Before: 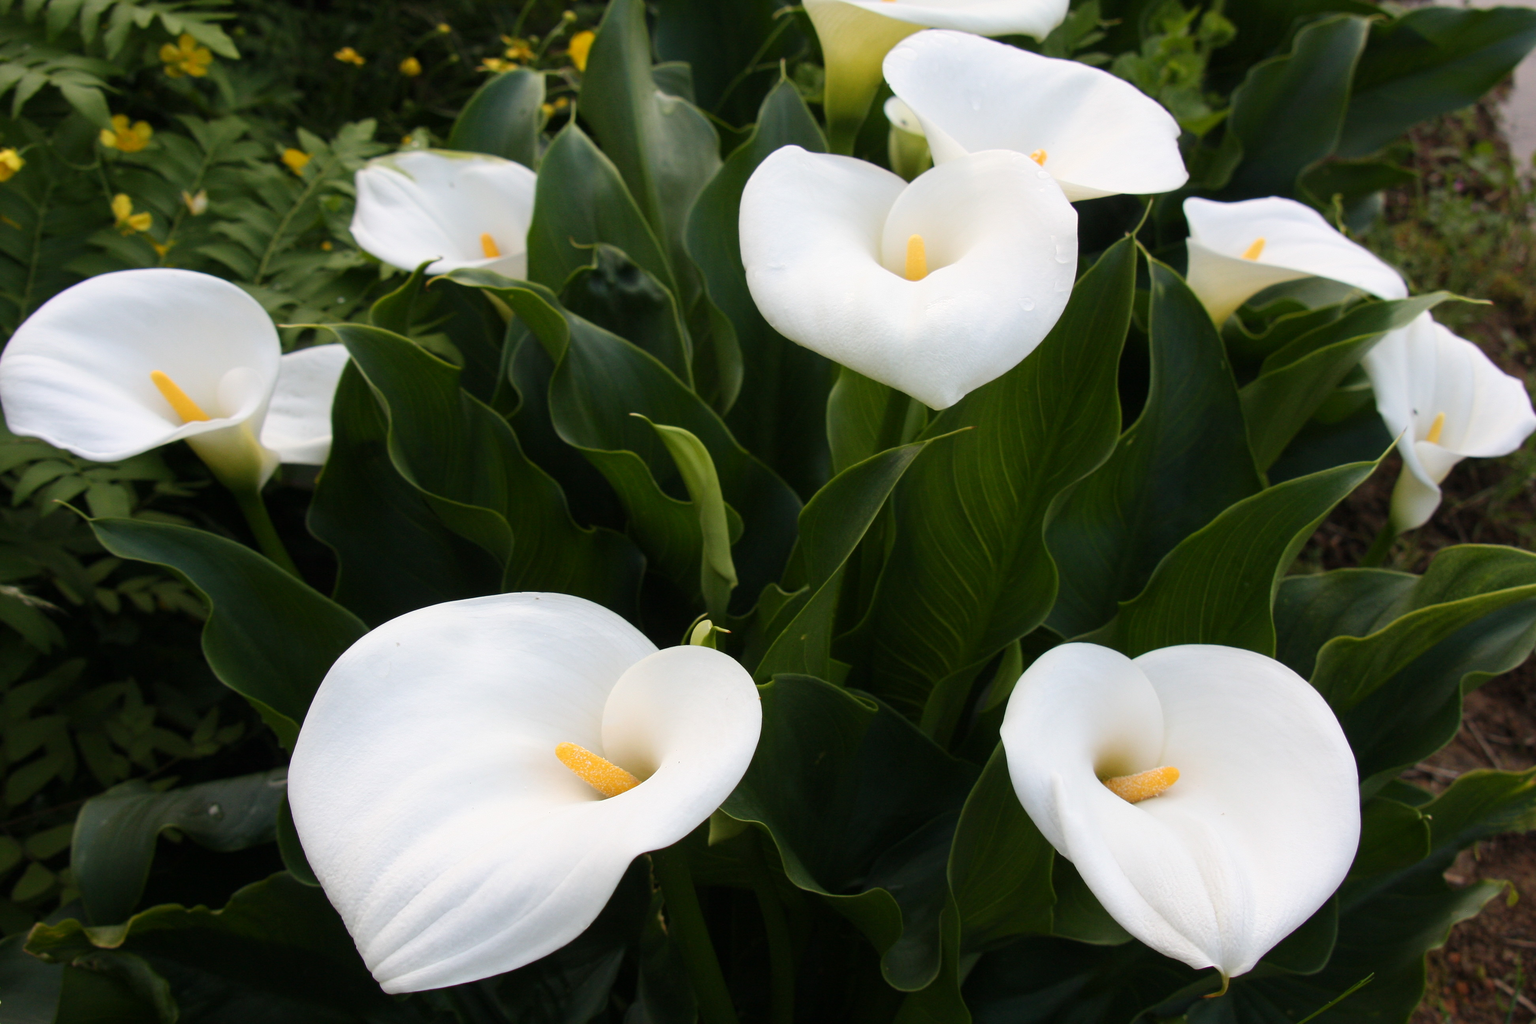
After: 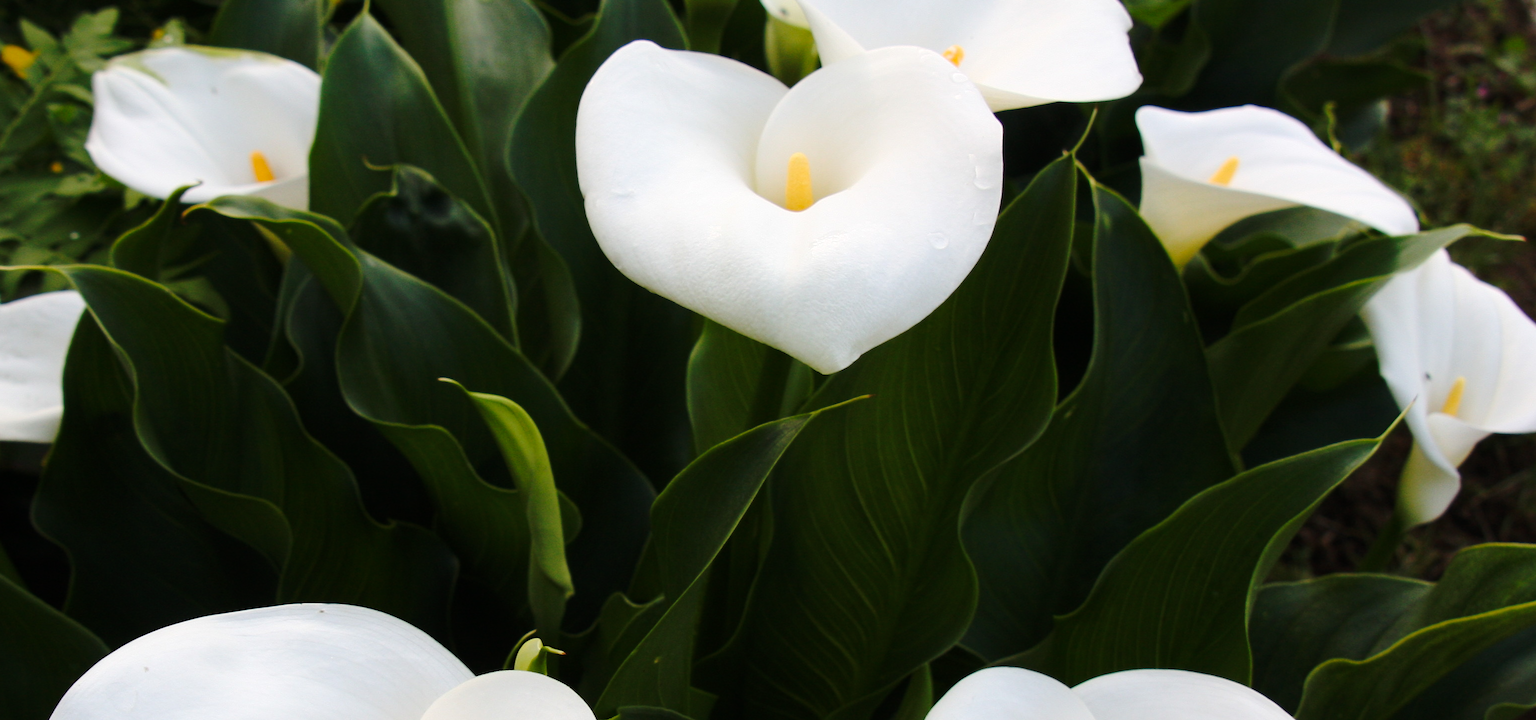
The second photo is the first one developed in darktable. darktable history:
shadows and highlights: shadows 11.33, white point adjustment 1.31, highlights -1.12, soften with gaussian
base curve: curves: ch0 [(0, 0) (0.073, 0.04) (0.157, 0.139) (0.492, 0.492) (0.758, 0.758) (1, 1)], preserve colors none
crop: left 18.365%, top 11.078%, right 2.24%, bottom 33.088%
